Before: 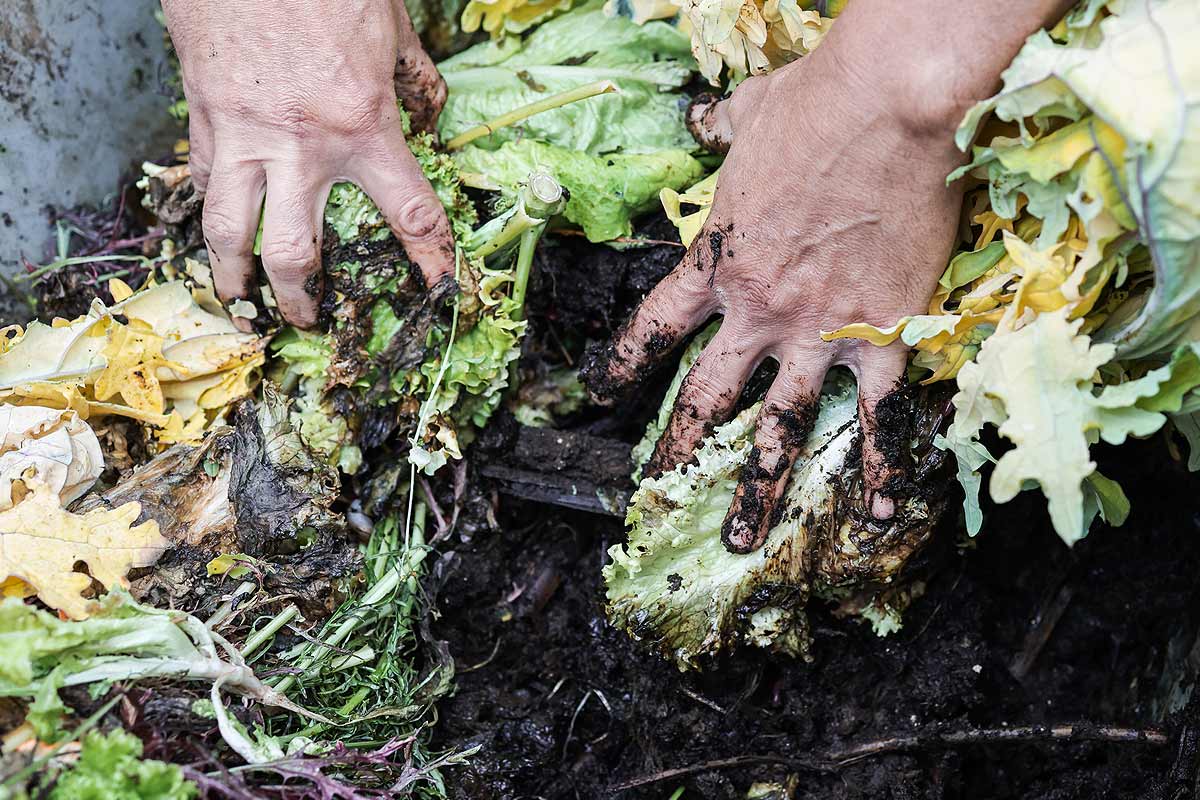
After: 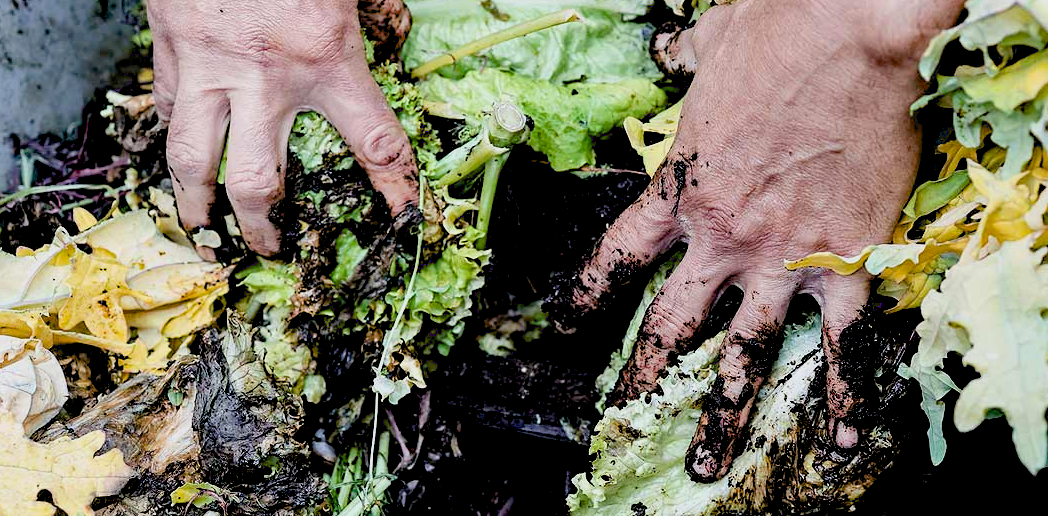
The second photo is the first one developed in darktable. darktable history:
exposure: black level correction 0.047, exposure 0.013 EV, compensate highlight preservation false
crop: left 3.015%, top 8.969%, right 9.647%, bottom 26.457%
filmic rgb: black relative exposure -11.35 EV, white relative exposure 3.22 EV, hardness 6.76, color science v6 (2022)
